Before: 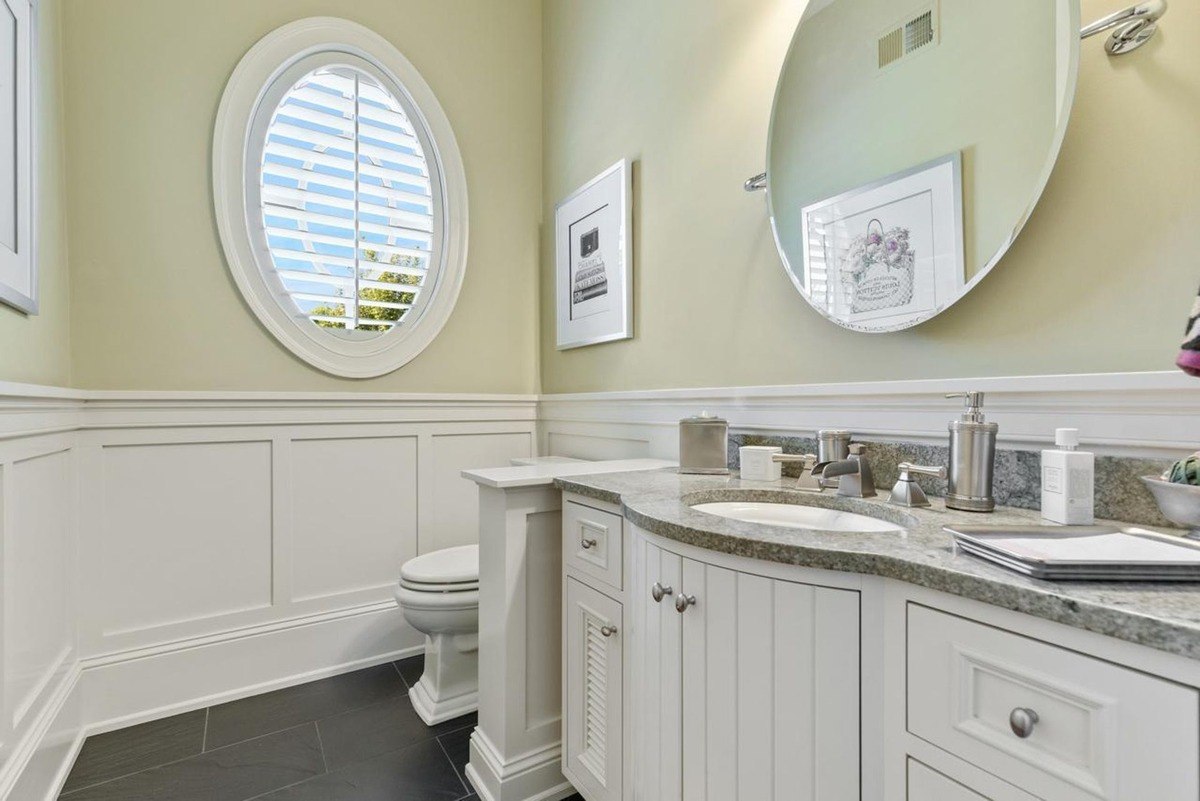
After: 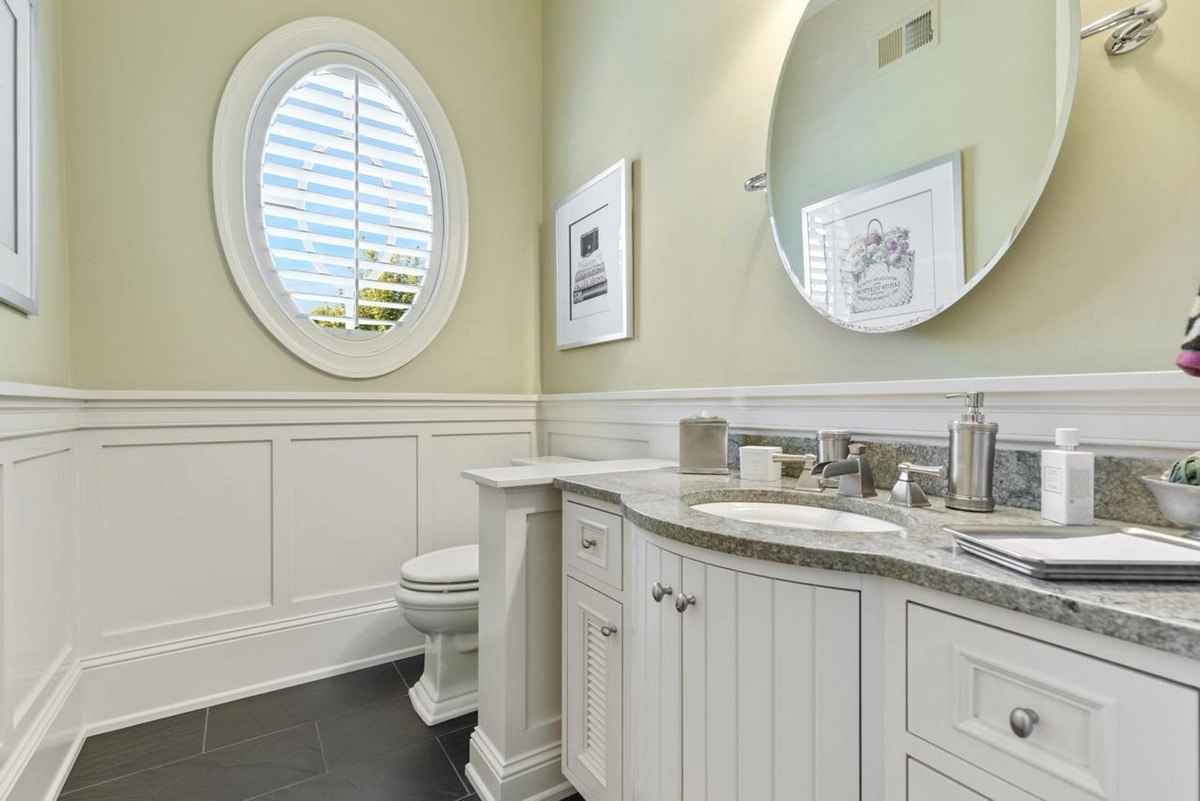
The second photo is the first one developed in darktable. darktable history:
exposure: black level correction -0.003, exposure 0.039 EV, compensate exposure bias true, compensate highlight preservation false
